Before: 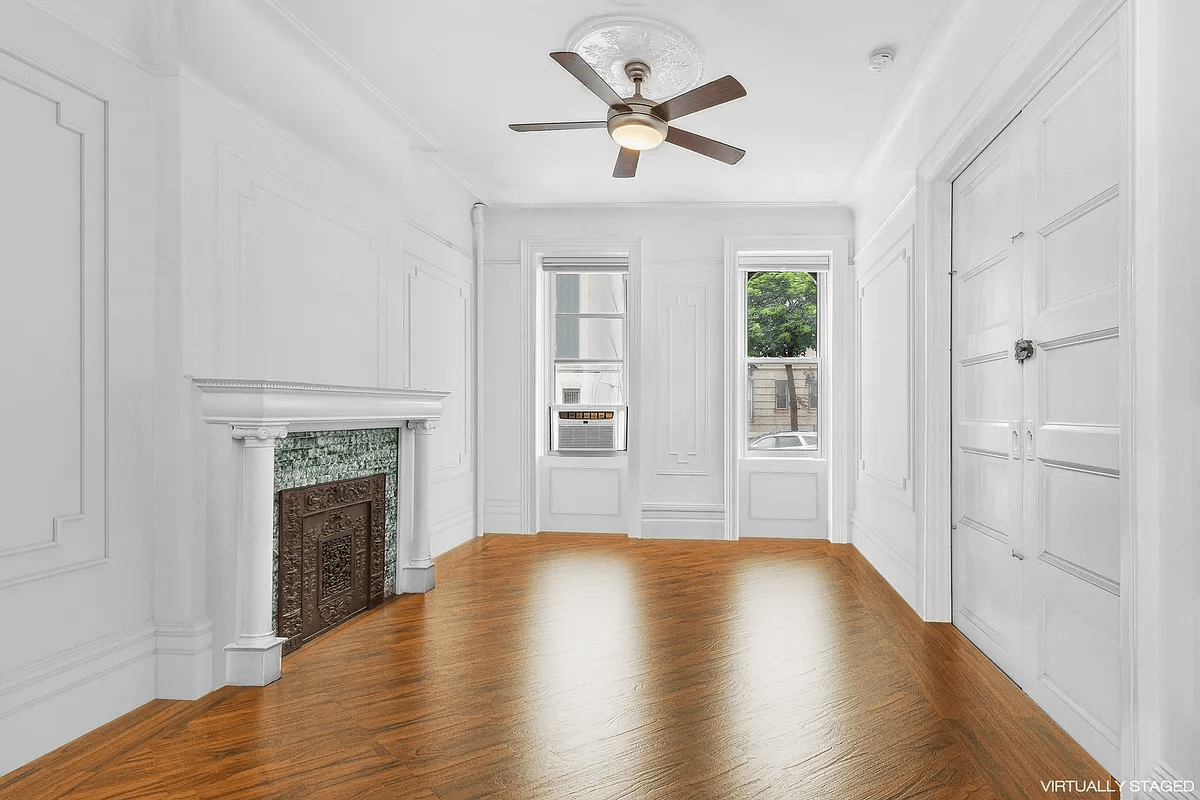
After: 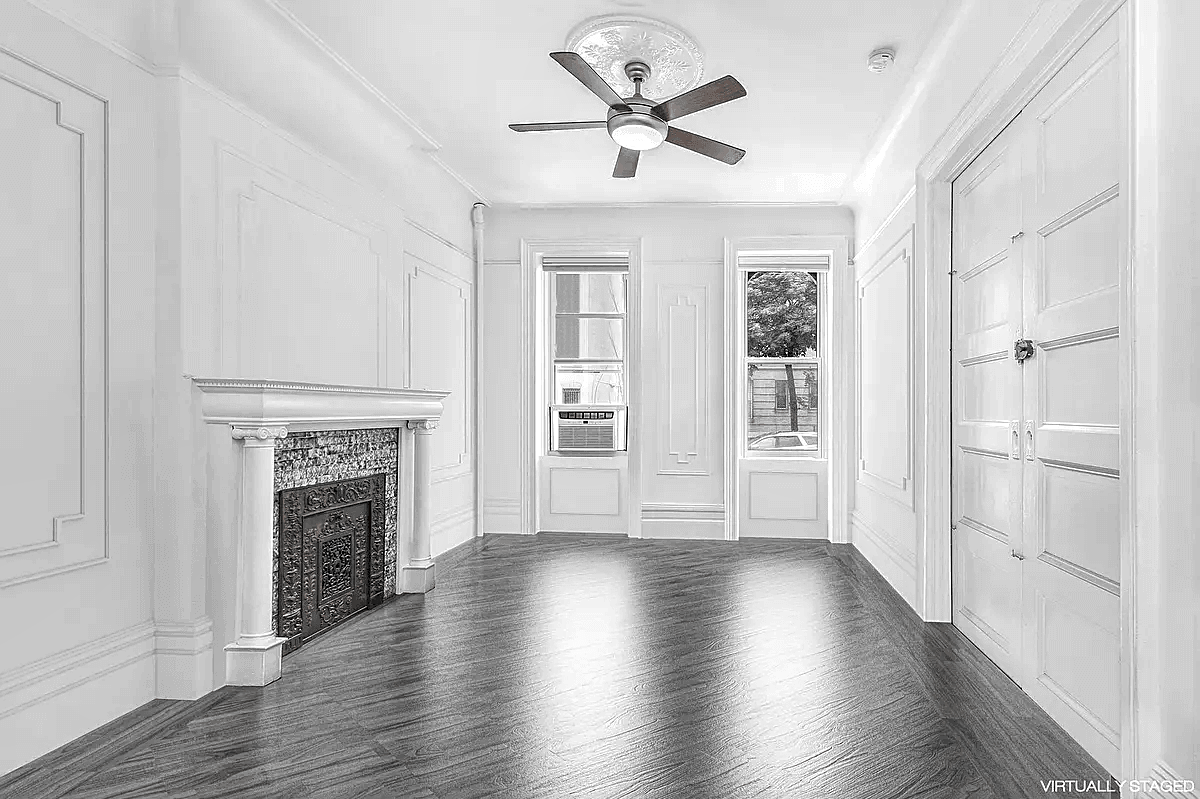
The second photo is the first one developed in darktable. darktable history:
exposure: exposure 0.13 EV, compensate highlight preservation false
local contrast: highlights 98%, shadows 87%, detail 160%, midtone range 0.2
sharpen: on, module defaults
color zones: curves: ch1 [(0, 0.006) (0.094, 0.285) (0.171, 0.001) (0.429, 0.001) (0.571, 0.003) (0.714, 0.004) (0.857, 0.004) (1, 0.006)]
crop: bottom 0.065%
